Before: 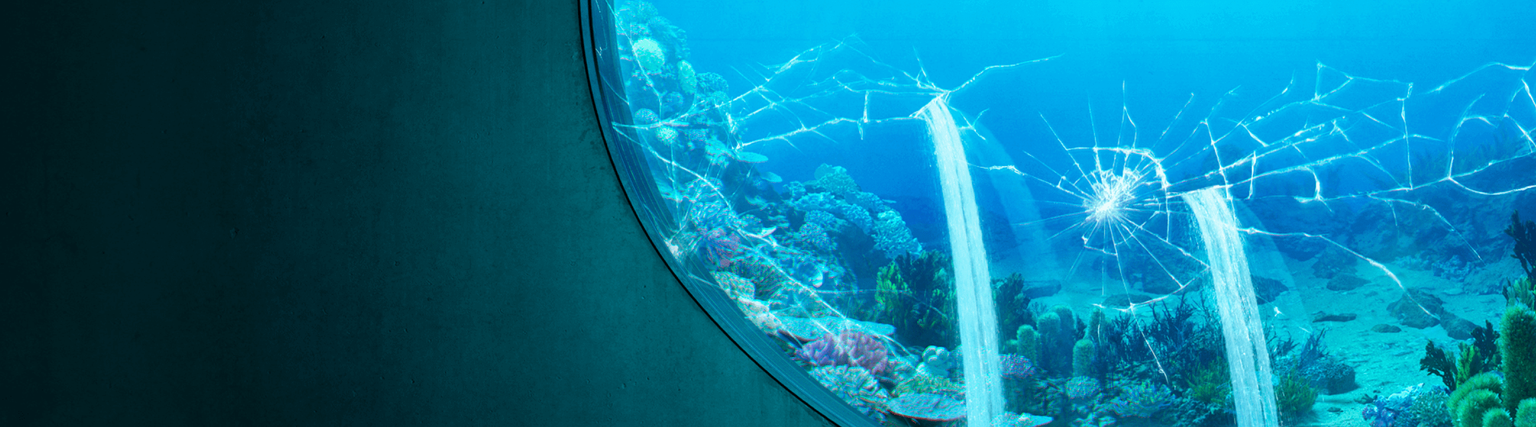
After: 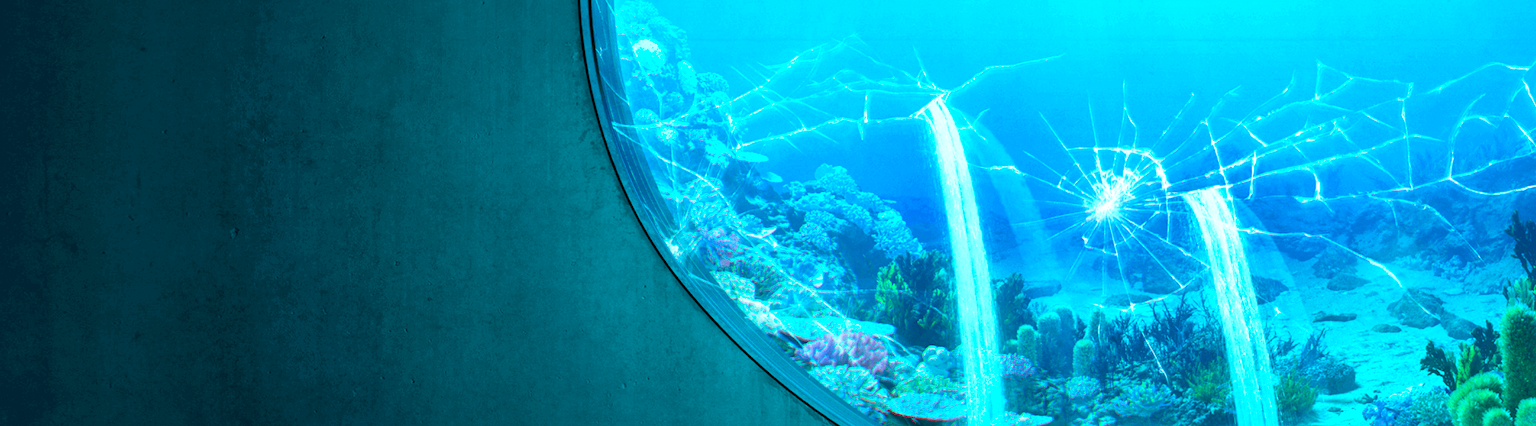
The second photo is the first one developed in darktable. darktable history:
contrast brightness saturation: contrast 0.2, brightness 0.15, saturation 0.14
exposure: black level correction 0.003, exposure 0.383 EV, compensate highlight preservation false
shadows and highlights: on, module defaults
velvia: strength 39.63%
